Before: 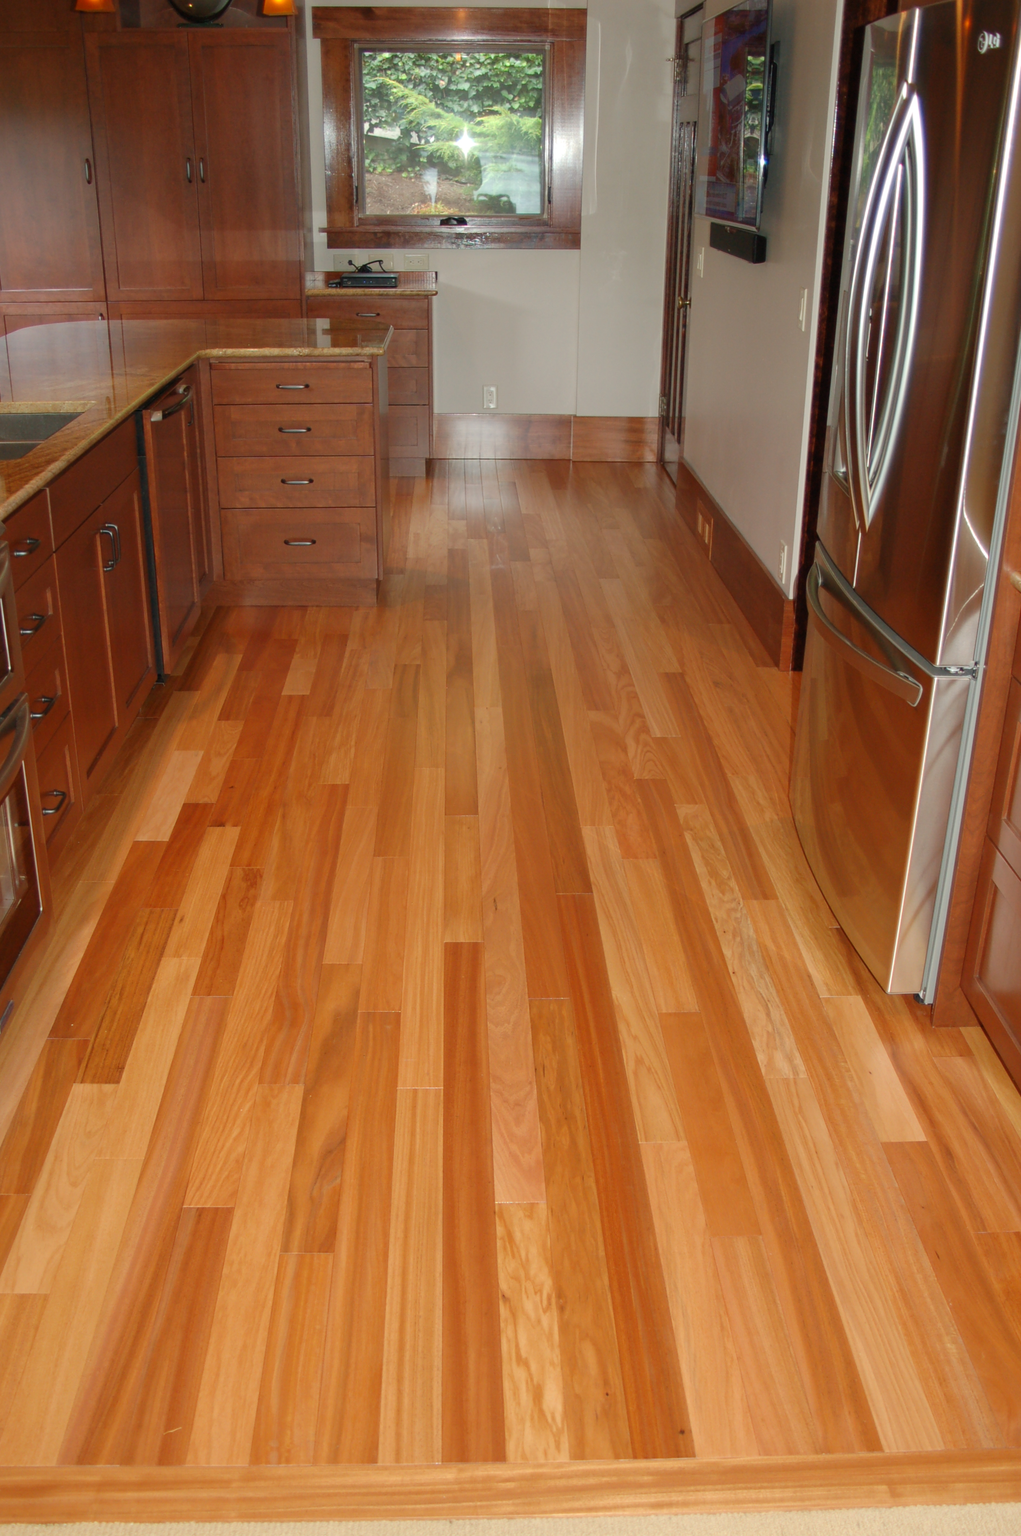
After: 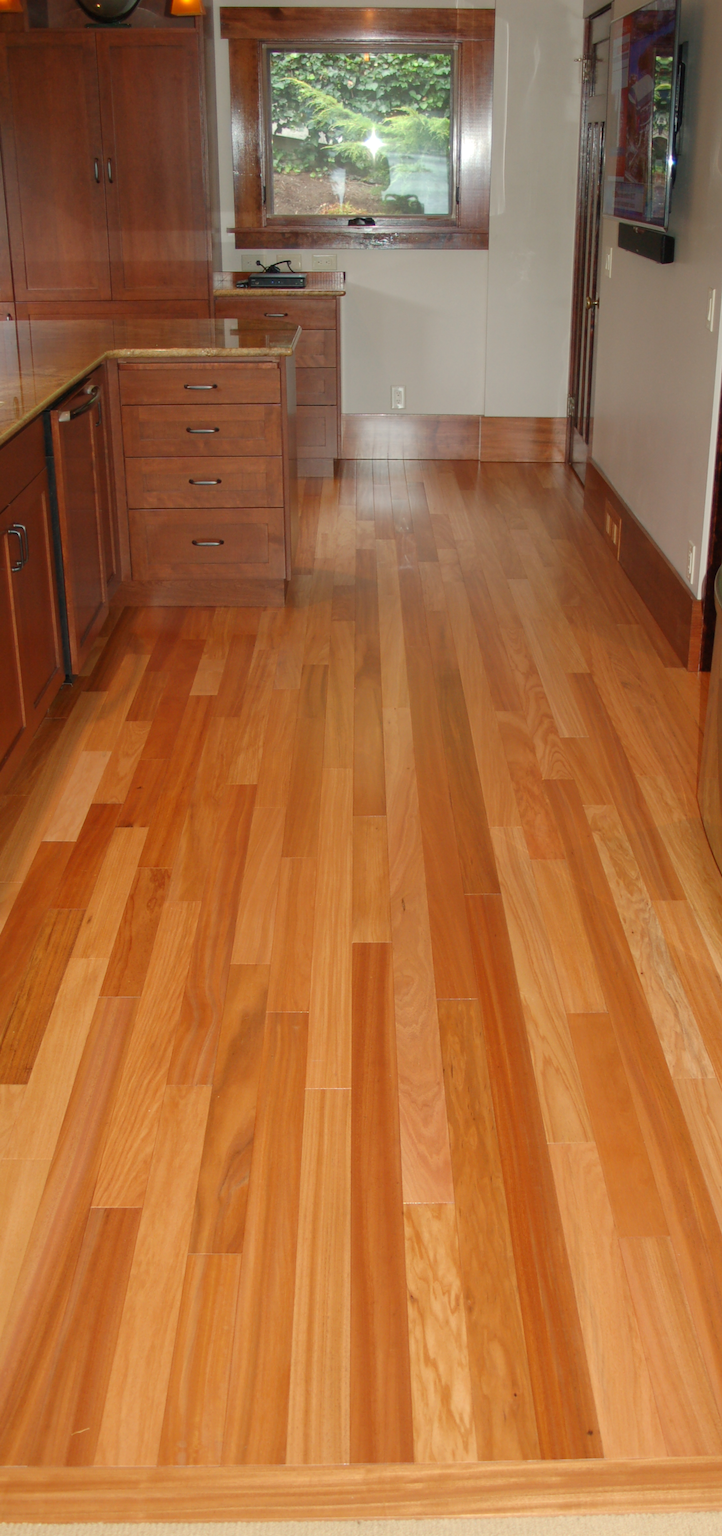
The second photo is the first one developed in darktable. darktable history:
crop and rotate: left 9.061%, right 20.142%
exposure: exposure 0.014 EV, compensate highlight preservation false
